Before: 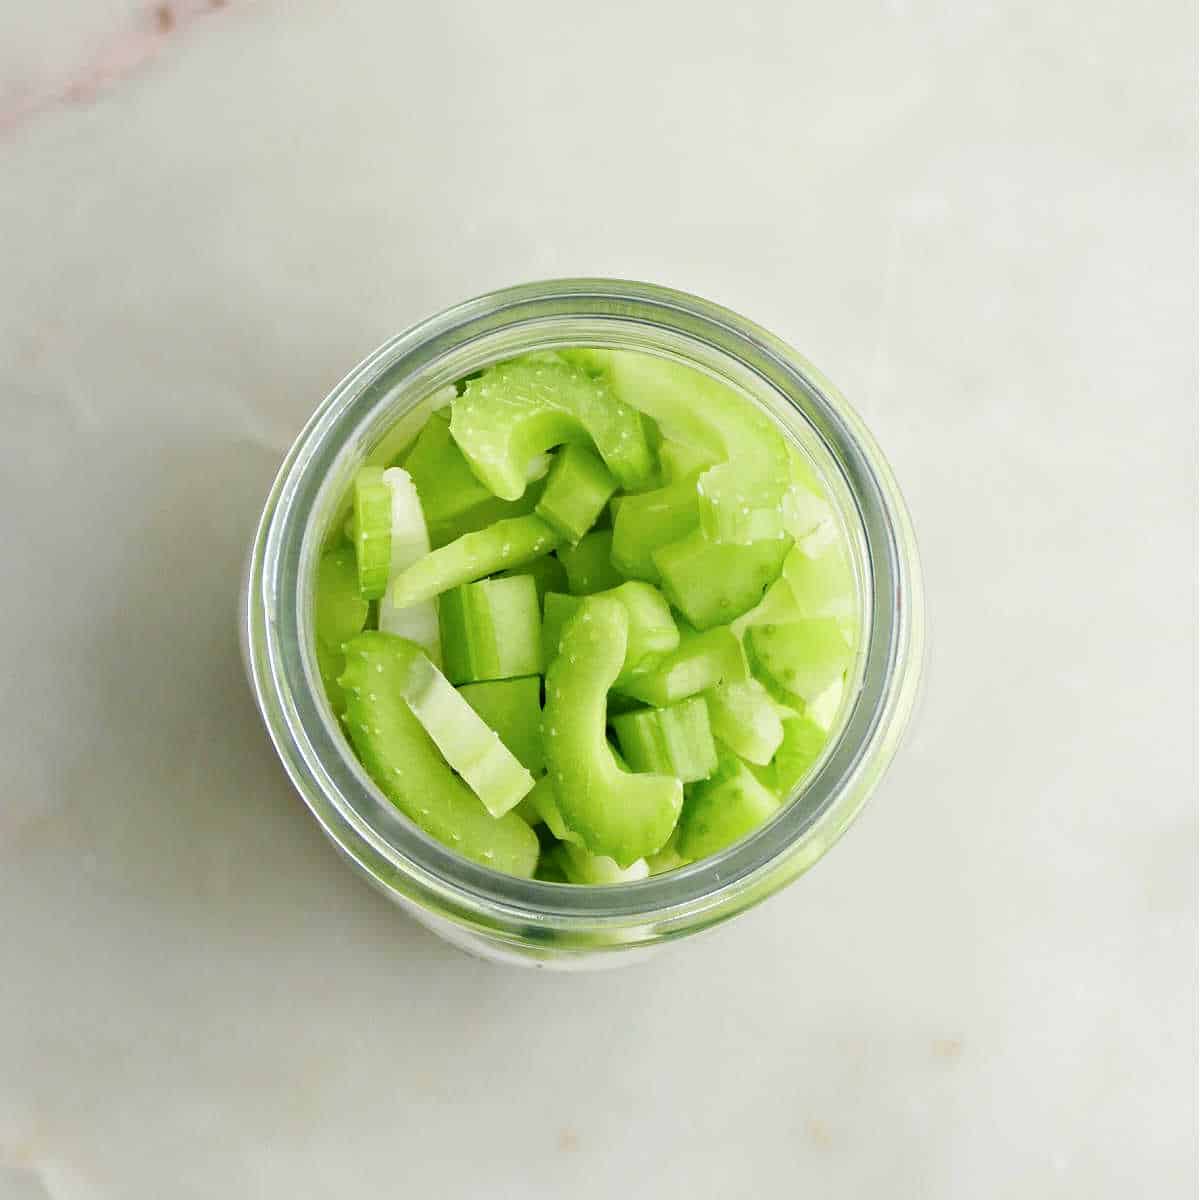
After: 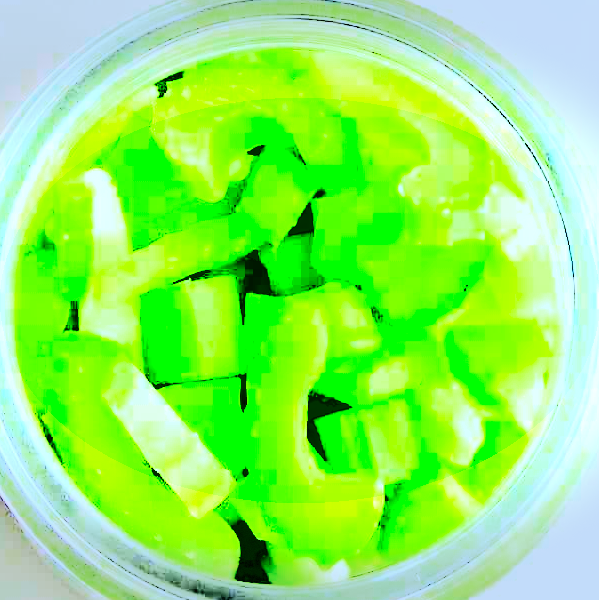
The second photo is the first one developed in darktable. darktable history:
crop: left 25%, top 25%, right 25%, bottom 25%
color calibration: illuminant as shot in camera, x 0.358, y 0.373, temperature 4628.91 K
white balance: red 0.954, blue 1.079
local contrast: mode bilateral grid, contrast 20, coarseness 50, detail 120%, midtone range 0.2
exposure: black level correction 0.001, exposure 1.398 EV, compensate exposure bias true, compensate highlight preservation false
tone curve: curves: ch0 [(0, 0.016) (0.11, 0.039) (0.259, 0.235) (0.383, 0.437) (0.499, 0.597) (0.733, 0.867) (0.843, 0.948) (1, 1)], color space Lab, linked channels, preserve colors none
vignetting: fall-off start 100%, brightness -0.406, saturation -0.3, width/height ratio 1.324, dithering 8-bit output, unbound false
contrast brightness saturation: contrast 0.77, brightness -1, saturation 1
